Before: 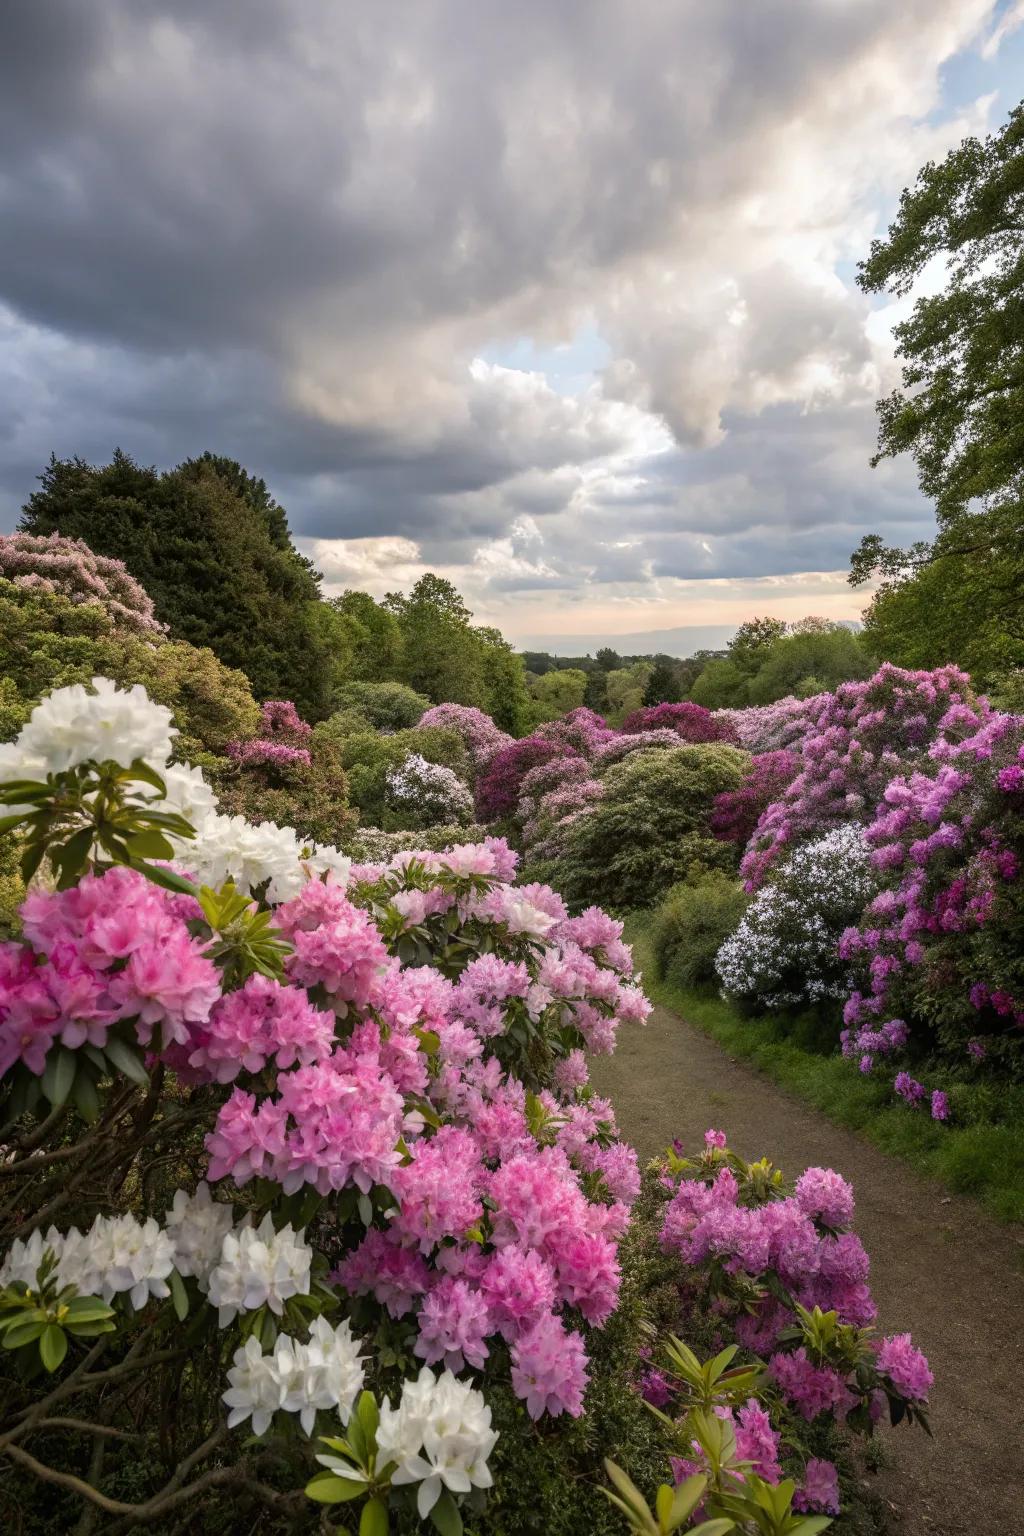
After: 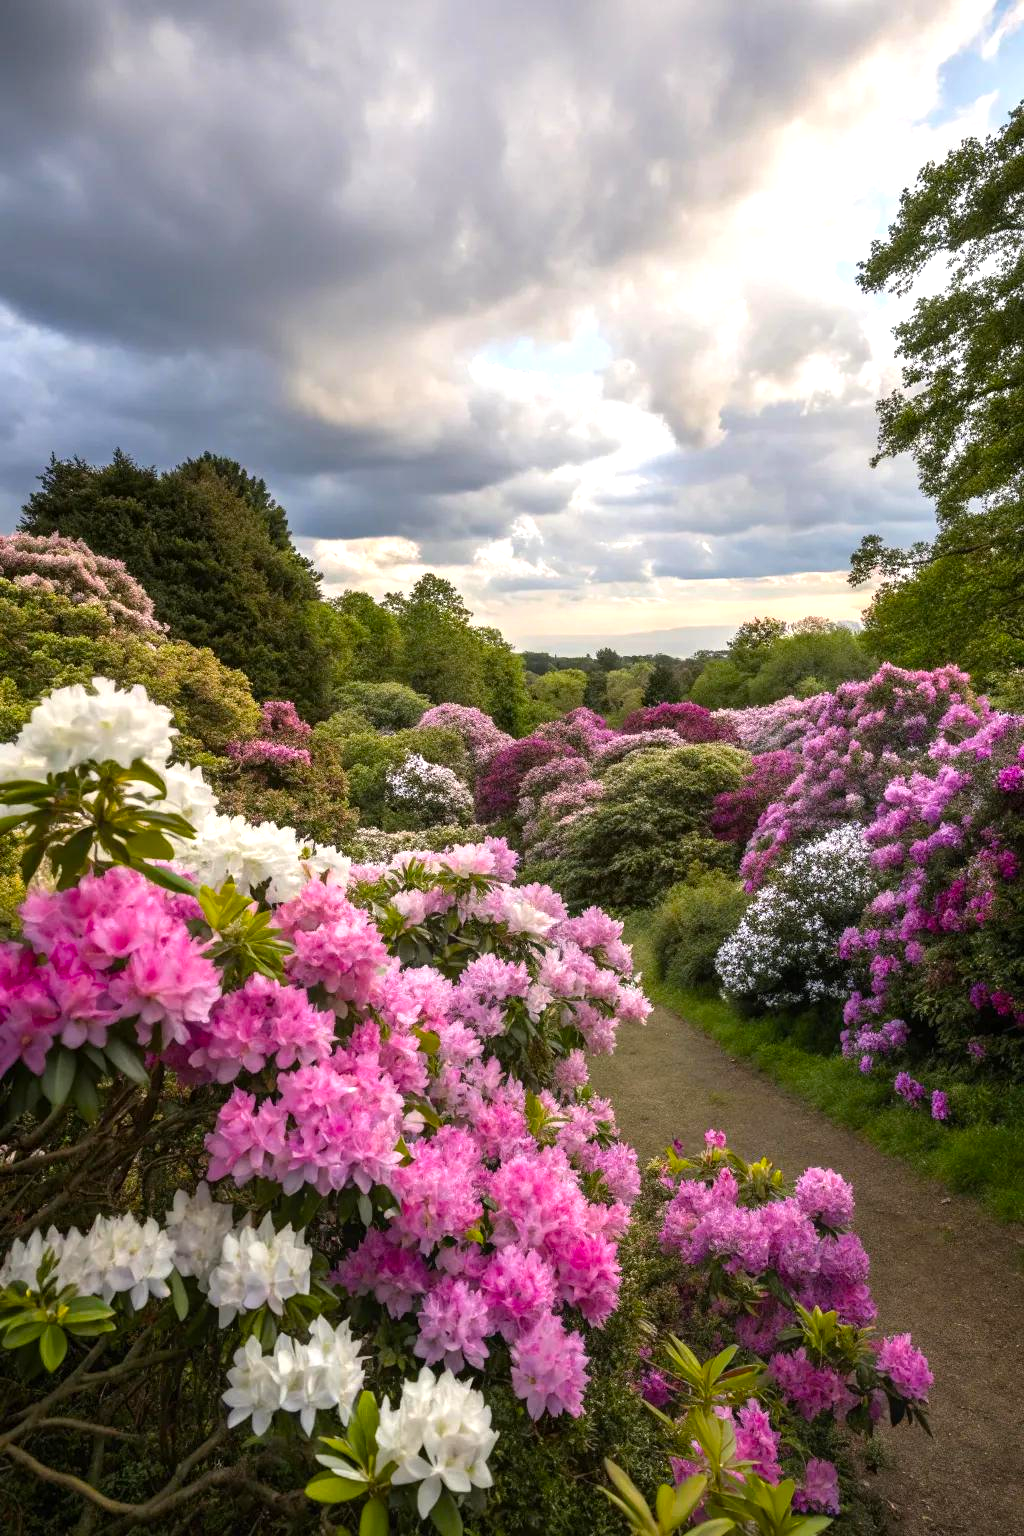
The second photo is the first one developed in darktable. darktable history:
color balance rgb: perceptual saturation grading › global saturation 17.938%, perceptual brilliance grading › global brilliance 12.602%
